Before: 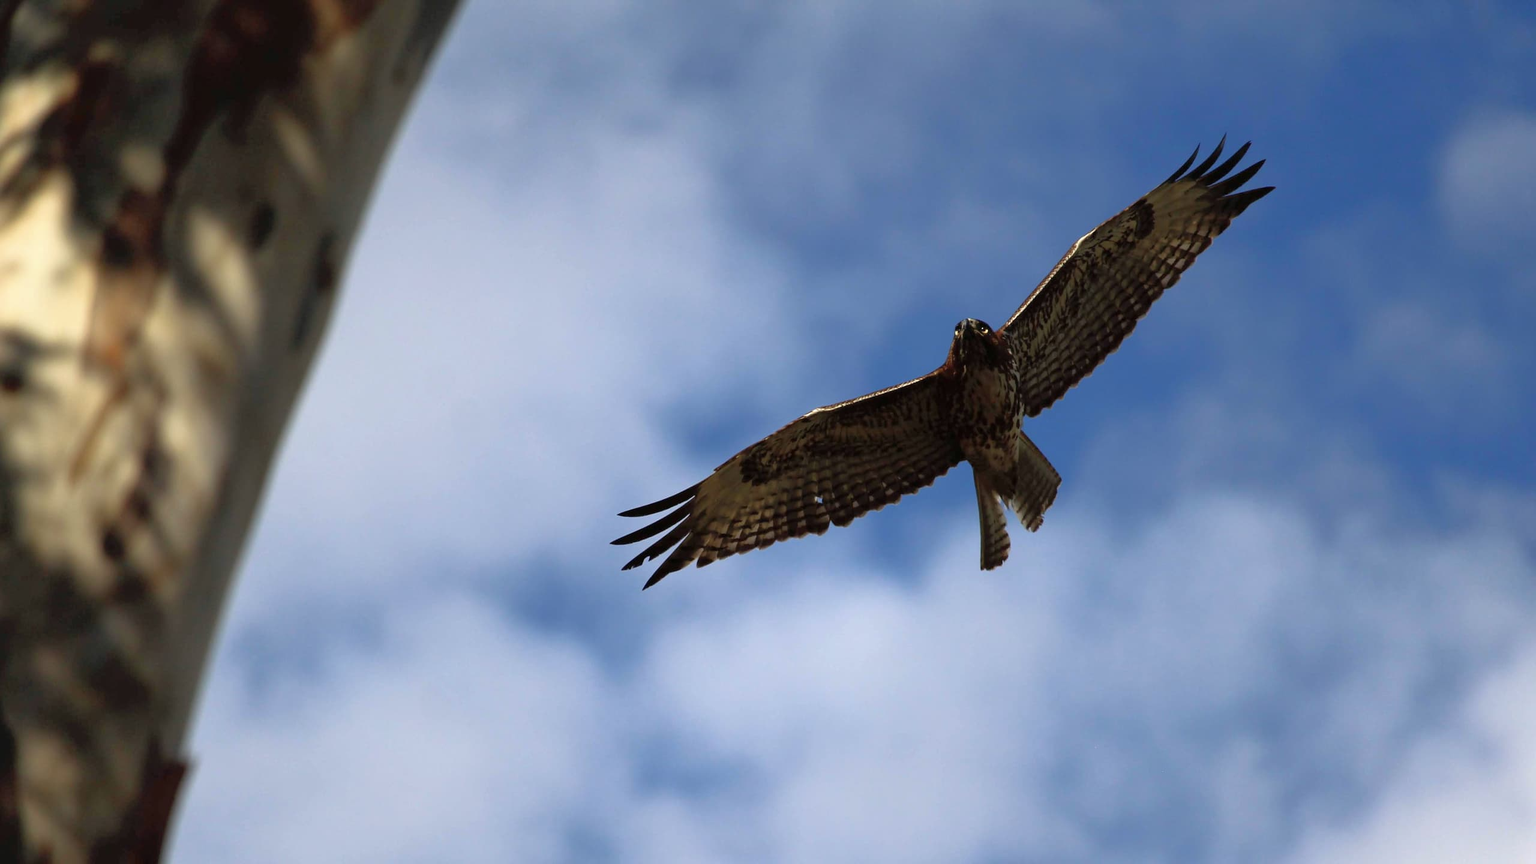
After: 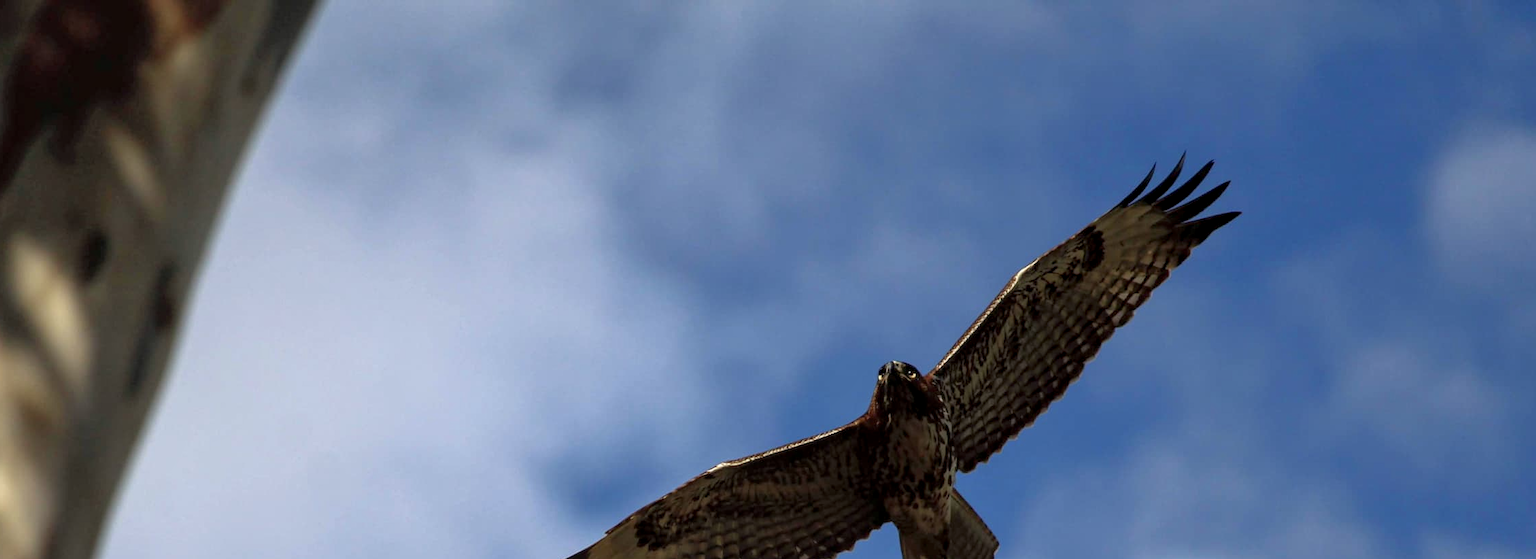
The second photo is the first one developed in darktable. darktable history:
crop and rotate: left 11.721%, bottom 42.822%
local contrast: on, module defaults
